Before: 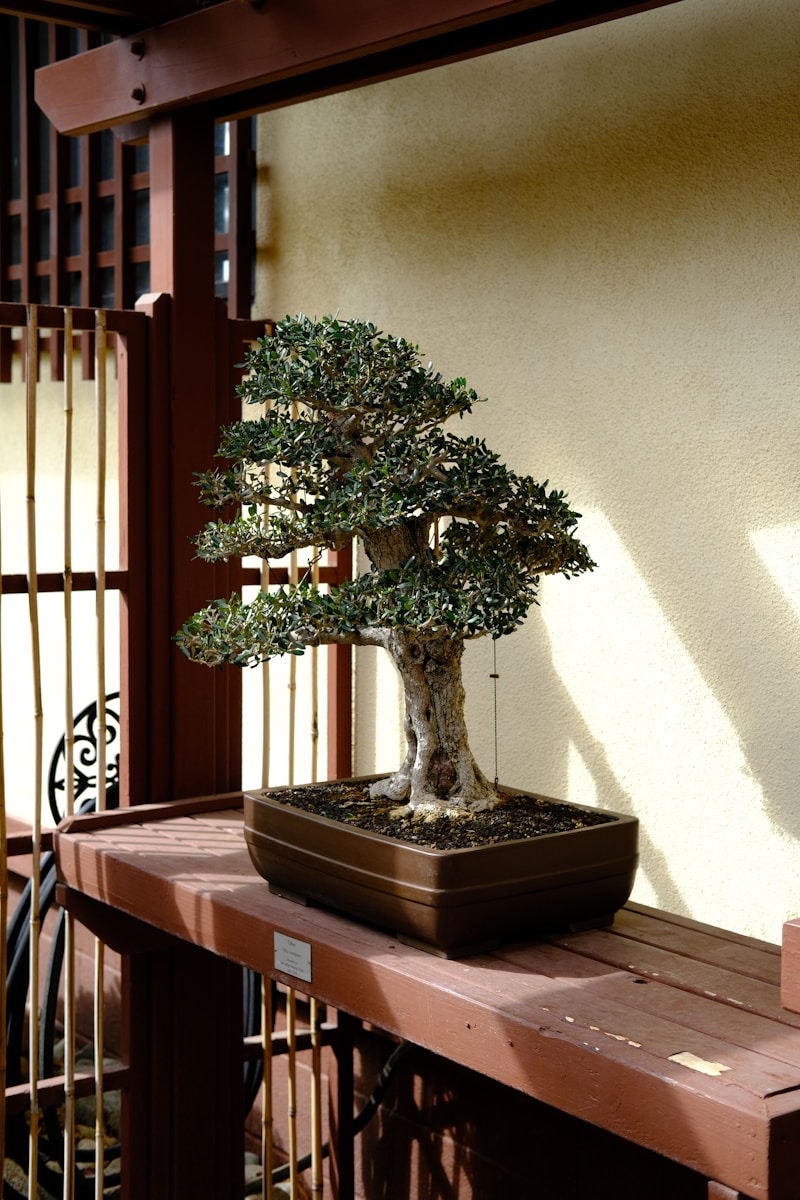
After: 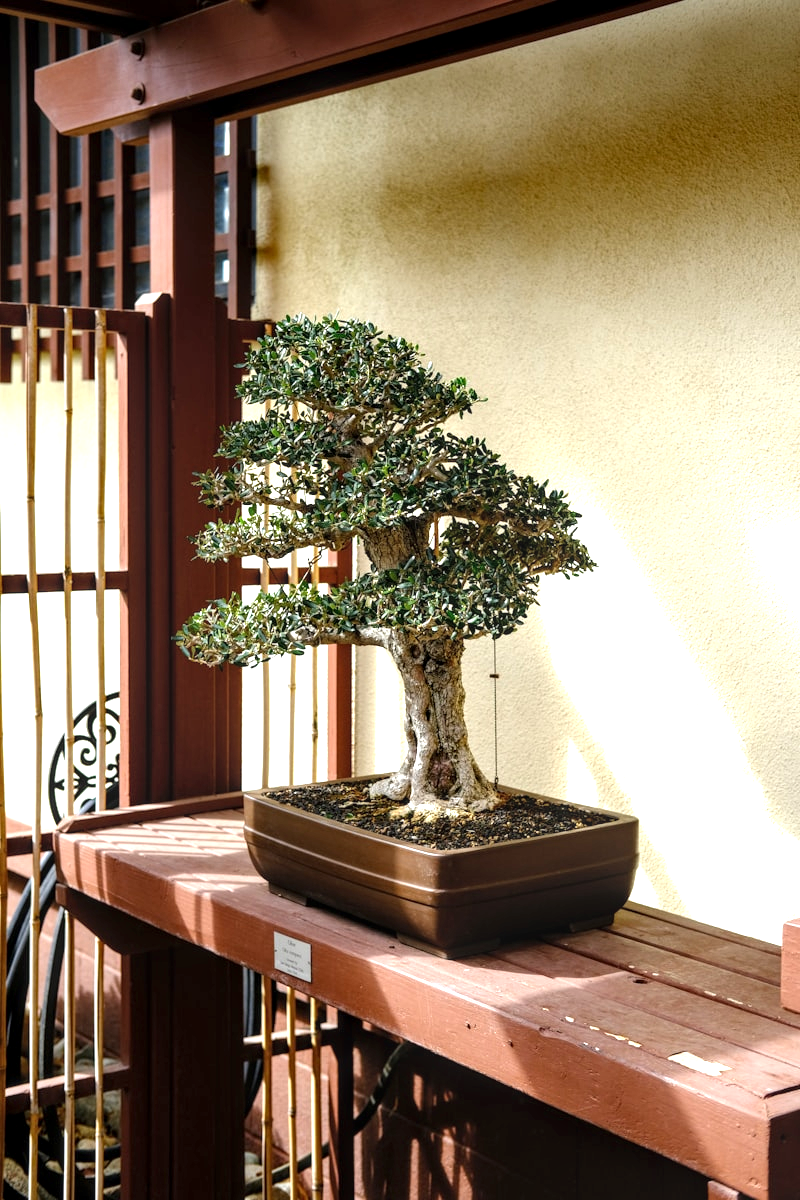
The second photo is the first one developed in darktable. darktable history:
exposure: exposure 0.951 EV, compensate highlight preservation false
local contrast: detail 130%
